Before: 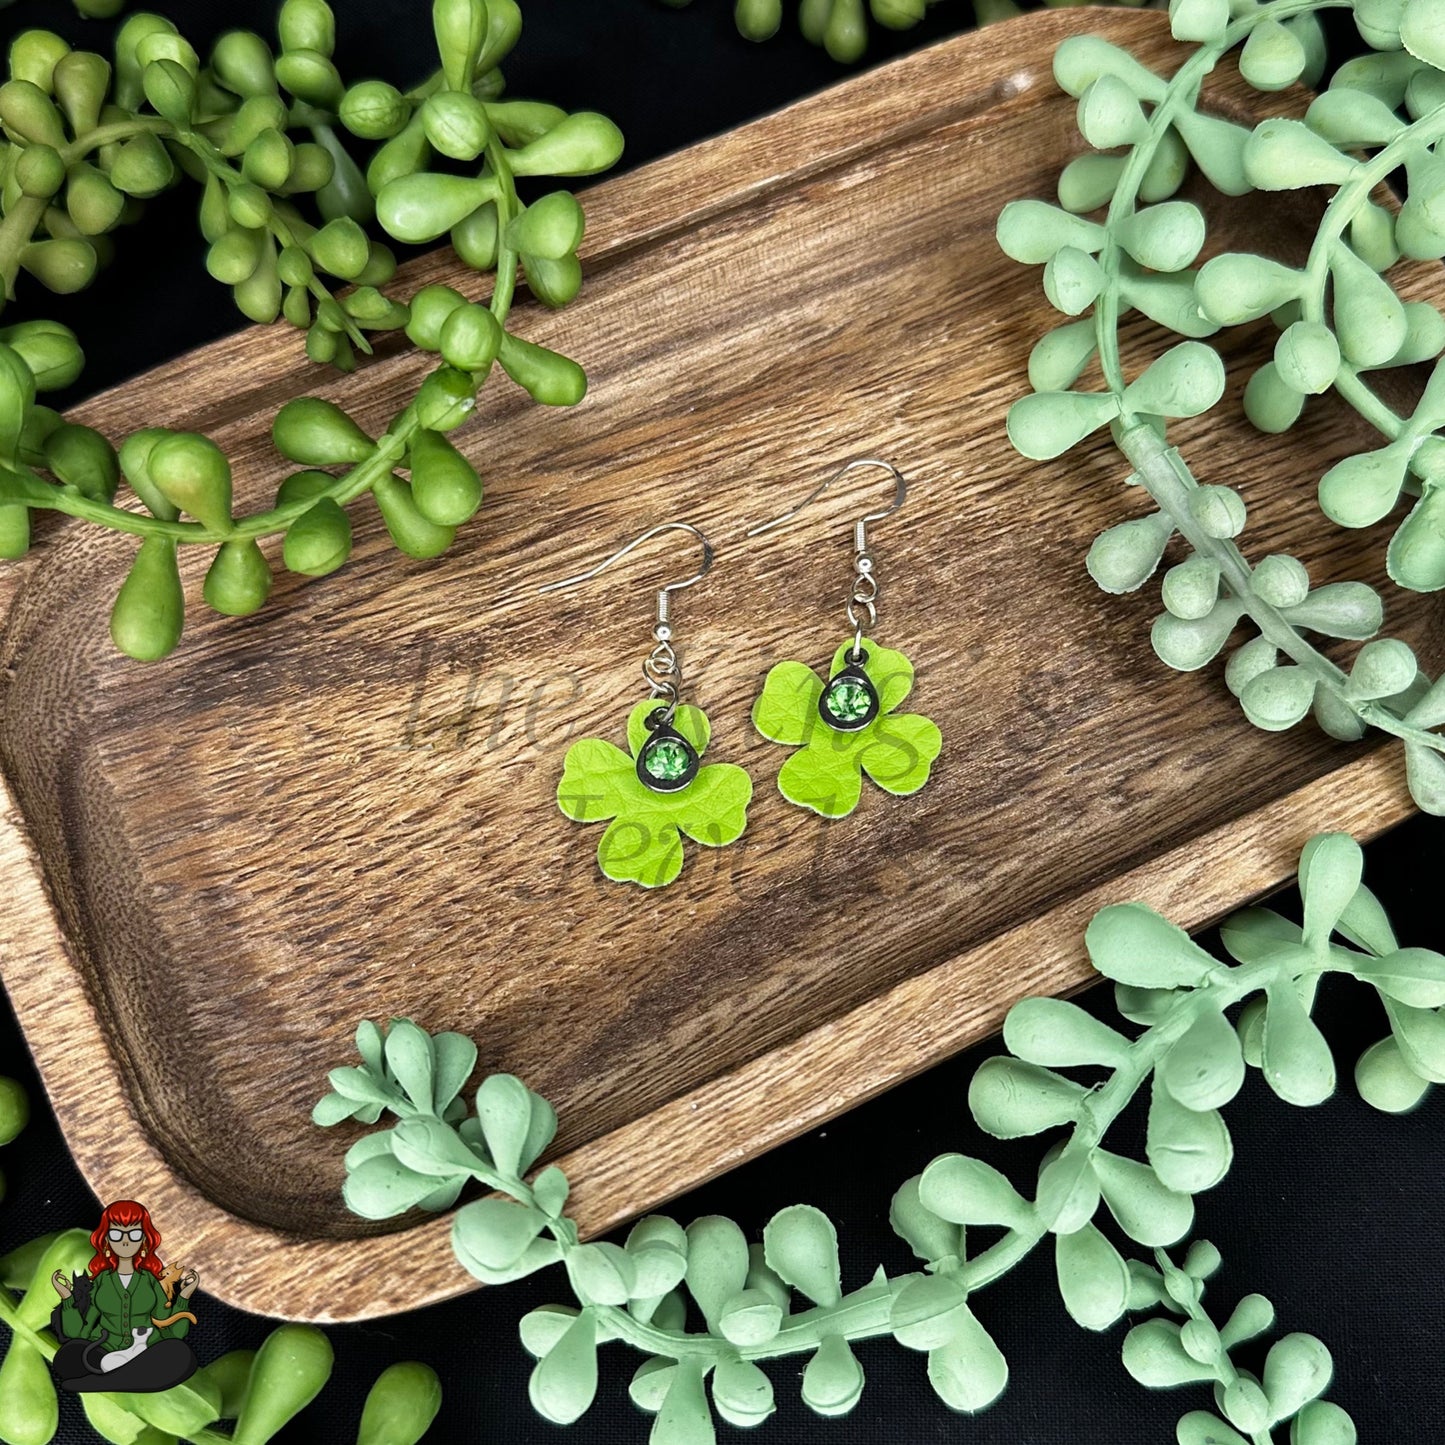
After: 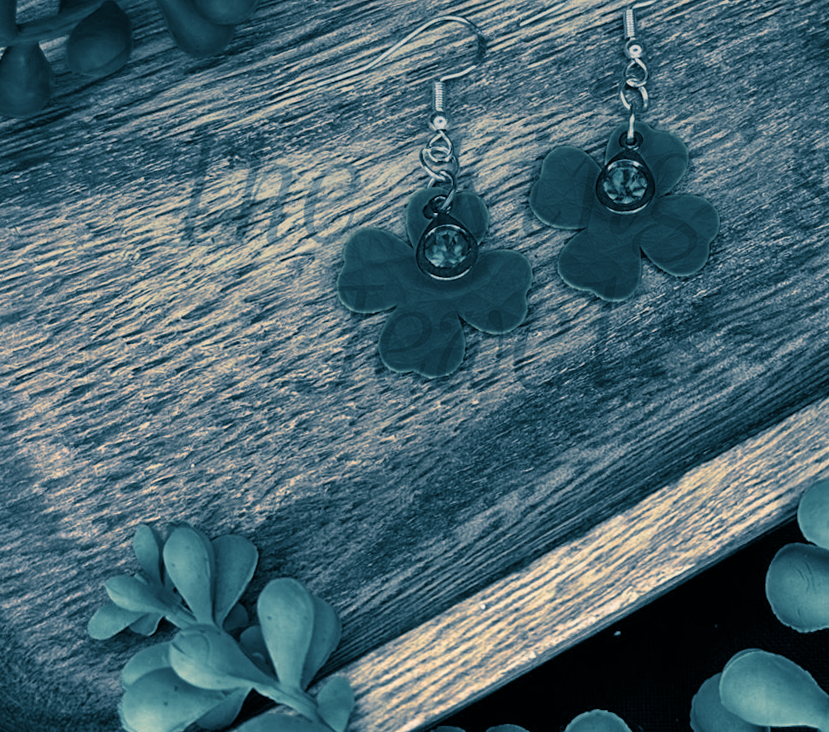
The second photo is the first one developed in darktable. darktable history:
rotate and perspective: rotation -1.68°, lens shift (vertical) -0.146, crop left 0.049, crop right 0.912, crop top 0.032, crop bottom 0.96
graduated density: rotation -0.352°, offset 57.64
color zones: curves: ch0 [(0.25, 0.5) (0.347, 0.092) (0.75, 0.5)]; ch1 [(0.25, 0.5) (0.33, 0.51) (0.75, 0.5)]
split-toning: shadows › hue 212.4°, balance -70
crop: left 13.312%, top 31.28%, right 24.627%, bottom 15.582%
